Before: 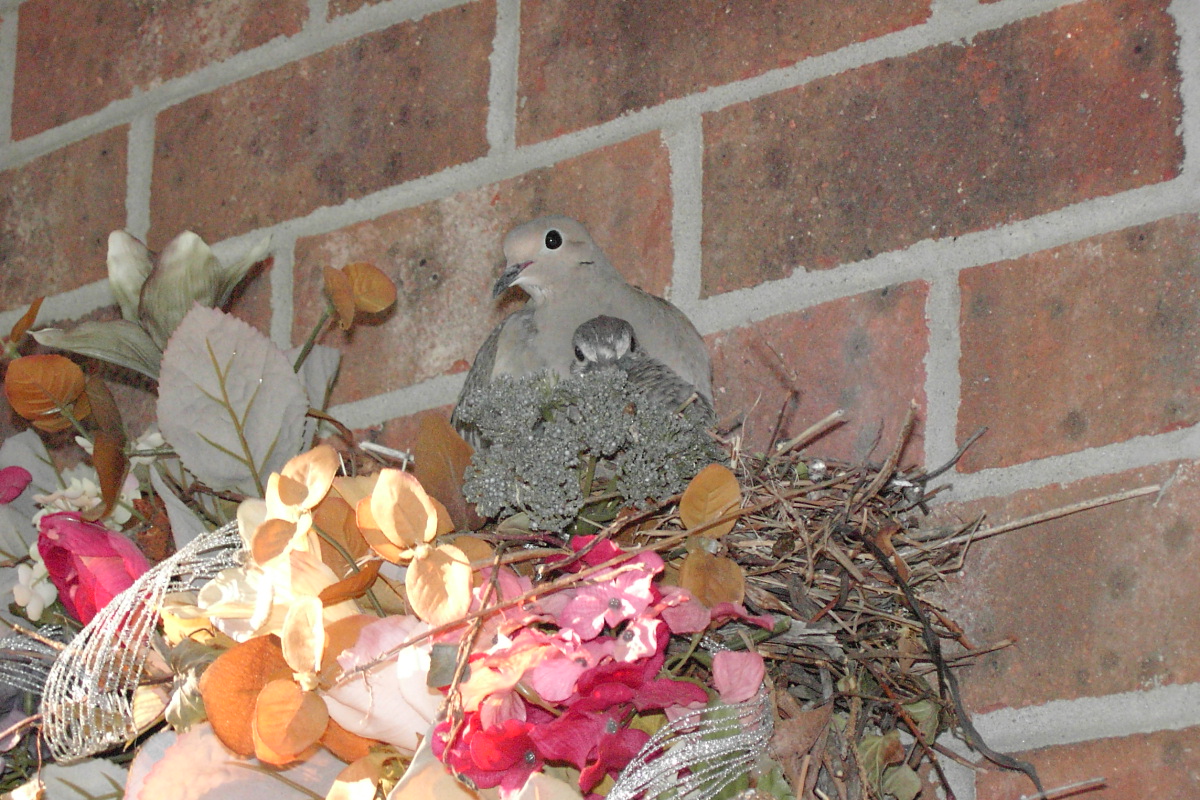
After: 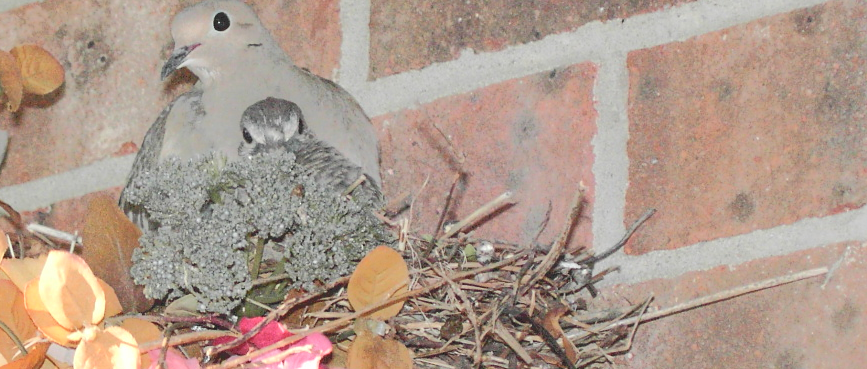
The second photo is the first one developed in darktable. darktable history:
crop and rotate: left 27.733%, top 27.28%, bottom 26.568%
tone curve: curves: ch0 [(0, 0) (0.003, 0.055) (0.011, 0.111) (0.025, 0.126) (0.044, 0.169) (0.069, 0.215) (0.1, 0.199) (0.136, 0.207) (0.177, 0.259) (0.224, 0.327) (0.277, 0.361) (0.335, 0.431) (0.399, 0.501) (0.468, 0.589) (0.543, 0.683) (0.623, 0.73) (0.709, 0.796) (0.801, 0.863) (0.898, 0.921) (1, 1)], color space Lab, independent channels, preserve colors none
